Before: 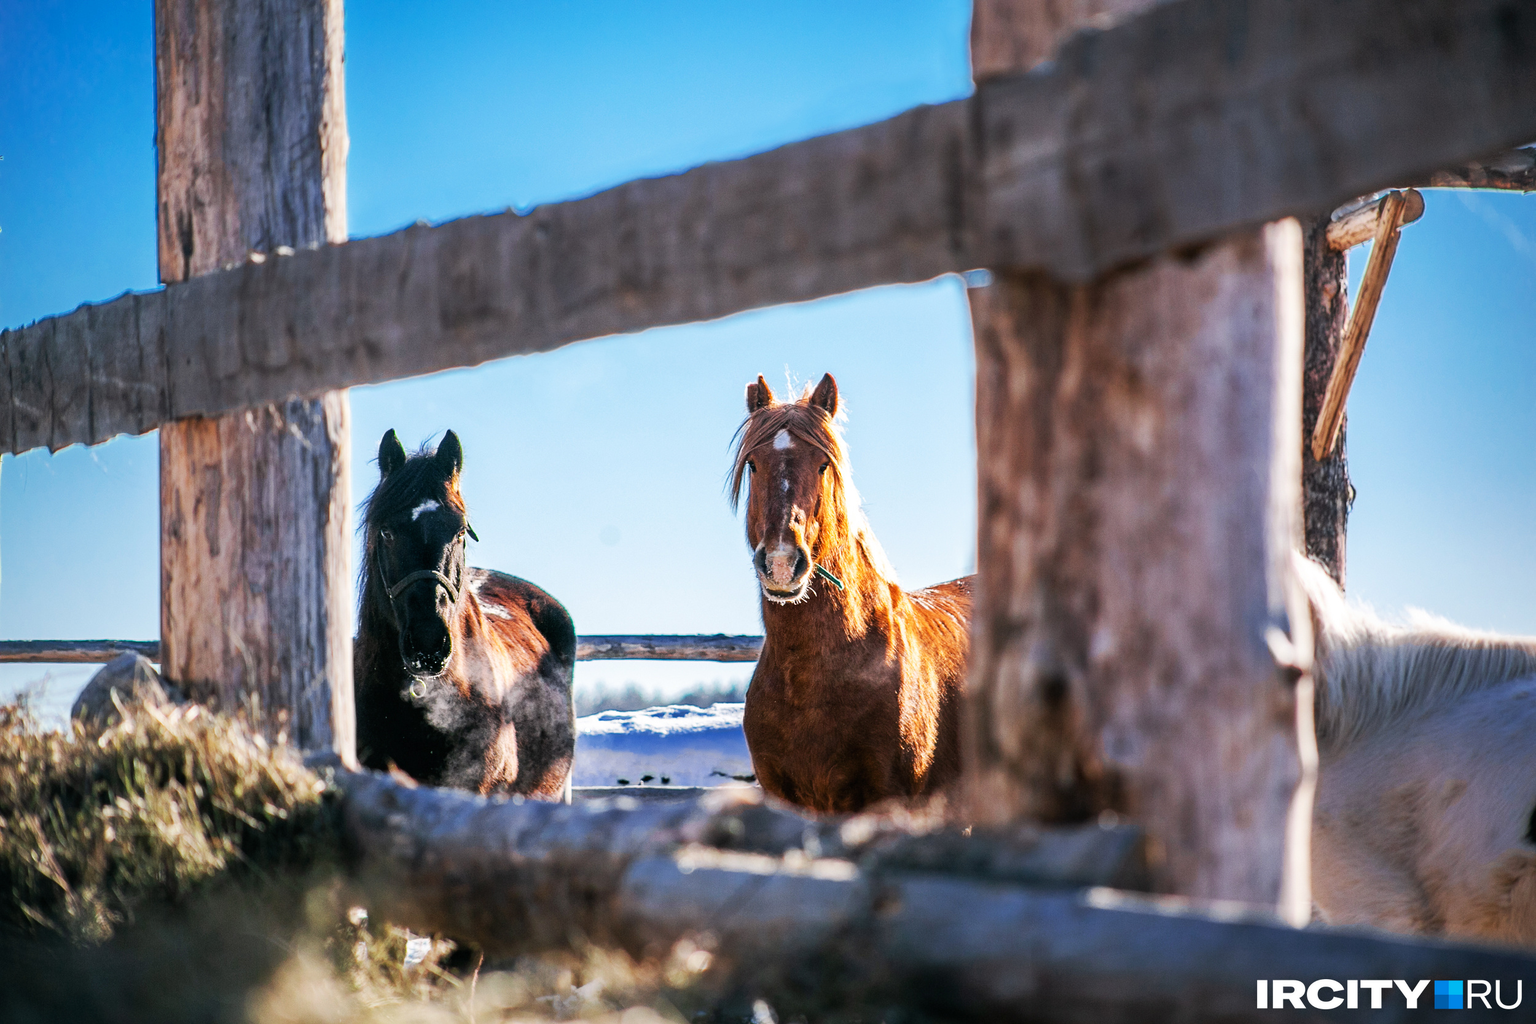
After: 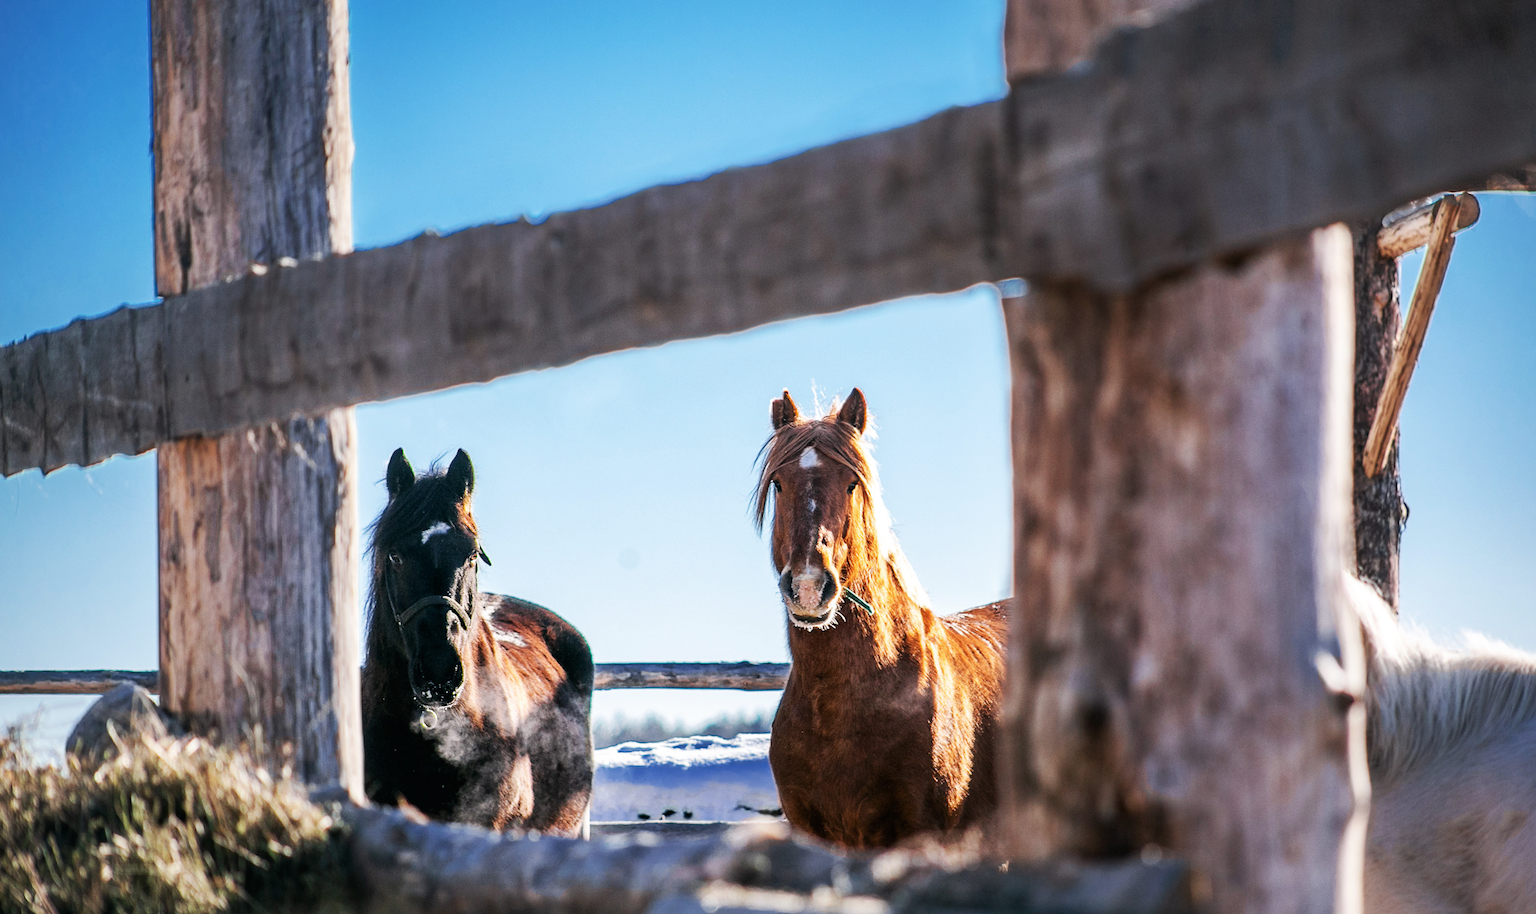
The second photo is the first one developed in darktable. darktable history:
crop and rotate: angle 0.218°, left 0.352%, right 3.531%, bottom 14.152%
color correction: highlights b* -0.019, saturation 1.15
contrast brightness saturation: contrast 0.063, brightness -0.013, saturation -0.222
